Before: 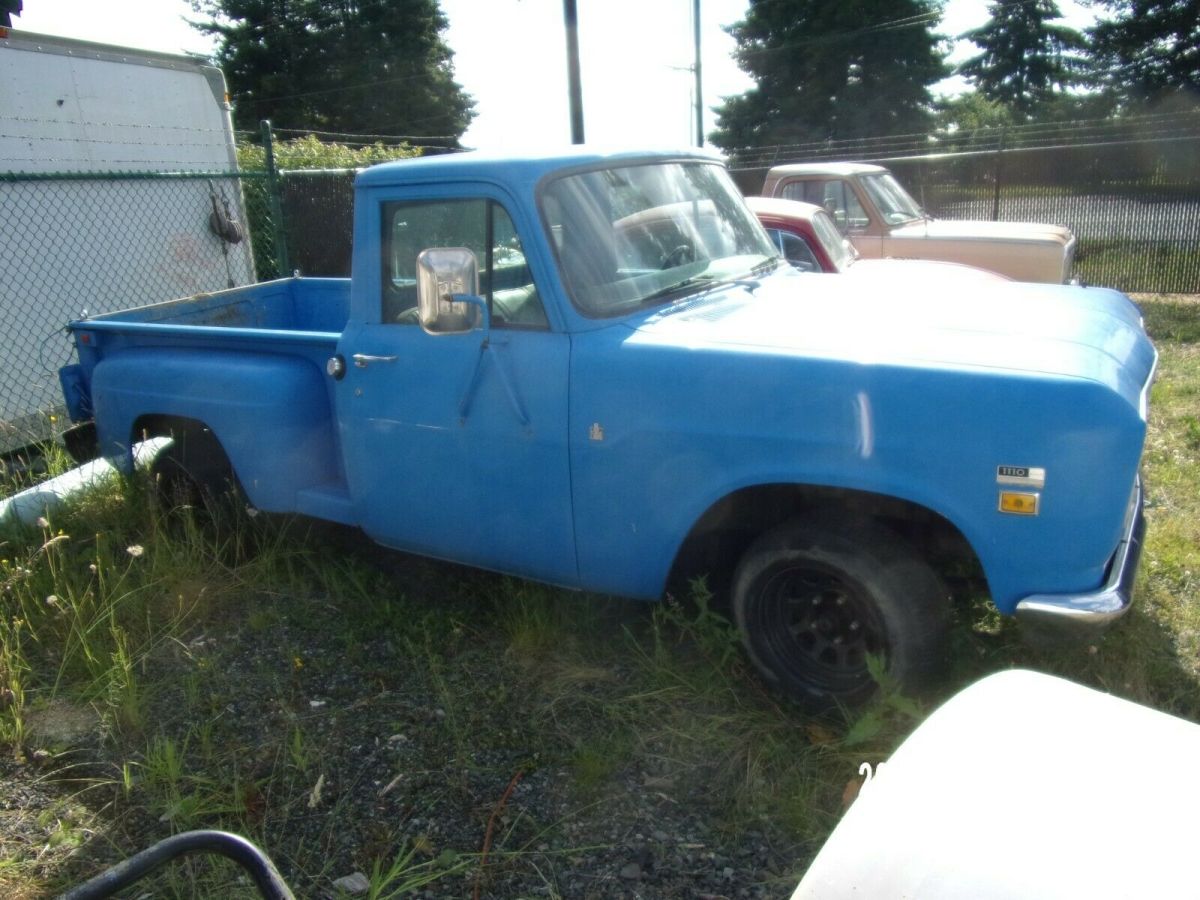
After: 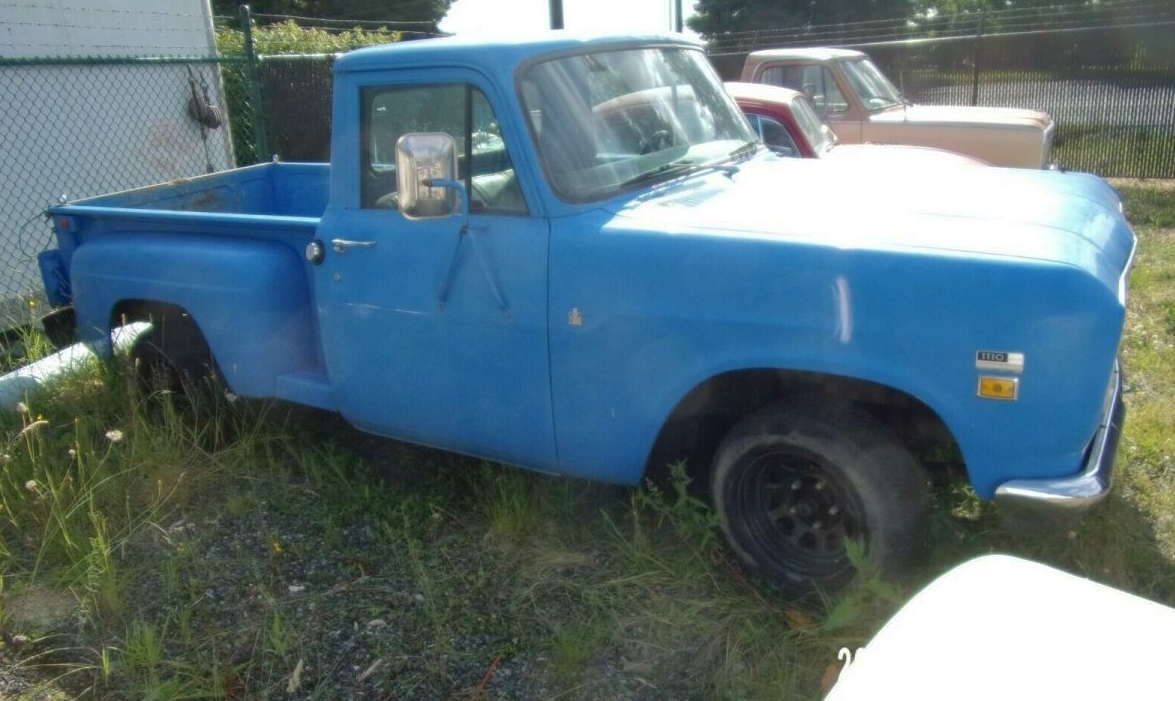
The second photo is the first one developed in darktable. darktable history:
shadows and highlights: on, module defaults
crop and rotate: left 1.814%, top 12.818%, right 0.25%, bottom 9.225%
